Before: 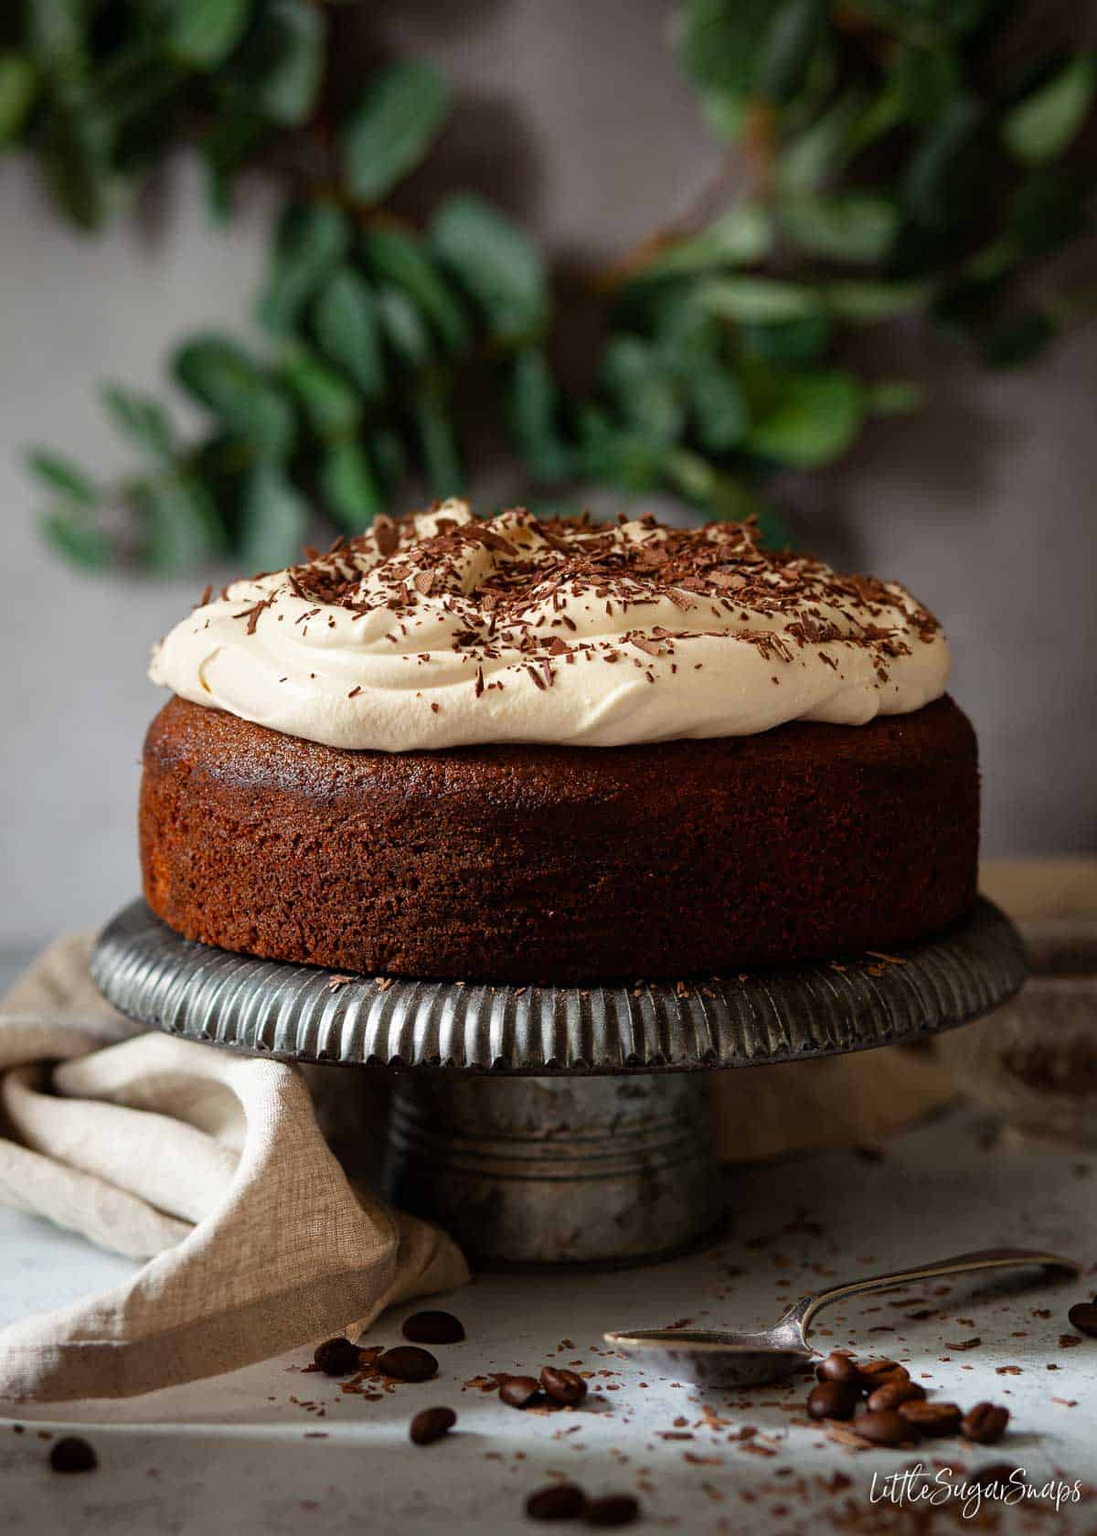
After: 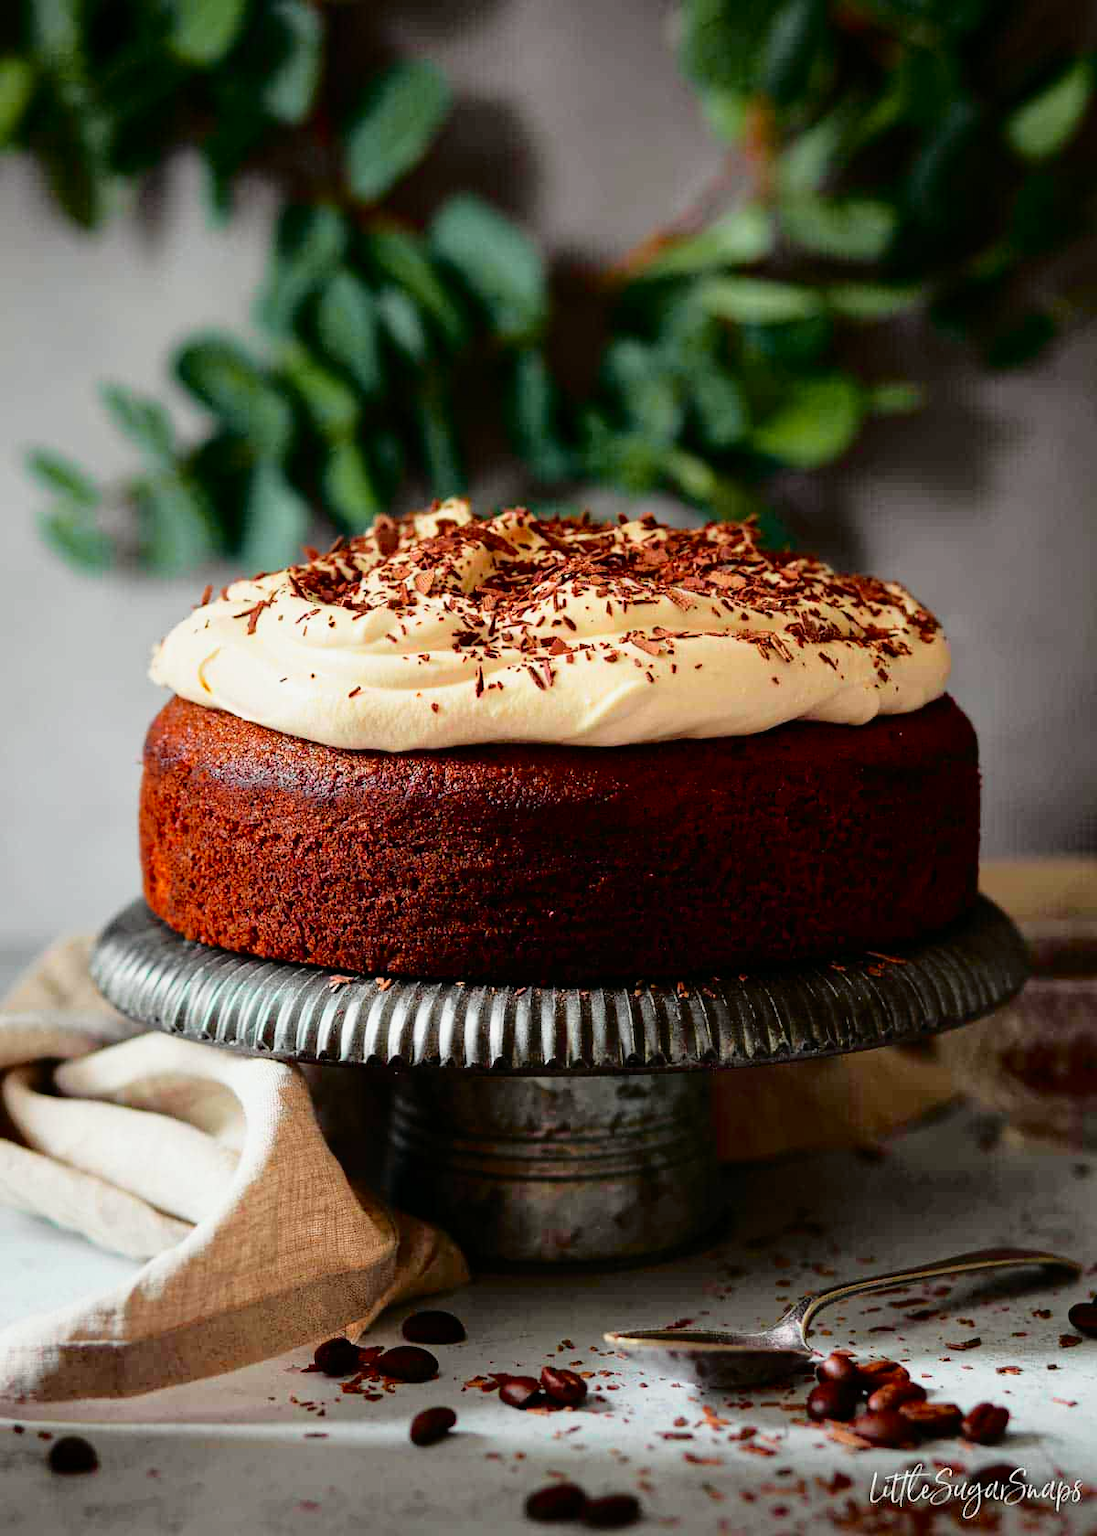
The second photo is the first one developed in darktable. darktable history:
tone curve: curves: ch0 [(0, 0) (0.135, 0.09) (0.326, 0.386) (0.489, 0.573) (0.663, 0.749) (0.854, 0.897) (1, 0.974)]; ch1 [(0, 0) (0.366, 0.367) (0.475, 0.453) (0.494, 0.493) (0.504, 0.497) (0.544, 0.569) (0.562, 0.605) (0.622, 0.694) (1, 1)]; ch2 [(0, 0) (0.333, 0.346) (0.375, 0.375) (0.424, 0.43) (0.476, 0.492) (0.502, 0.503) (0.533, 0.534) (0.572, 0.603) (0.605, 0.656) (0.641, 0.709) (1, 1)], color space Lab, independent channels, preserve colors none
